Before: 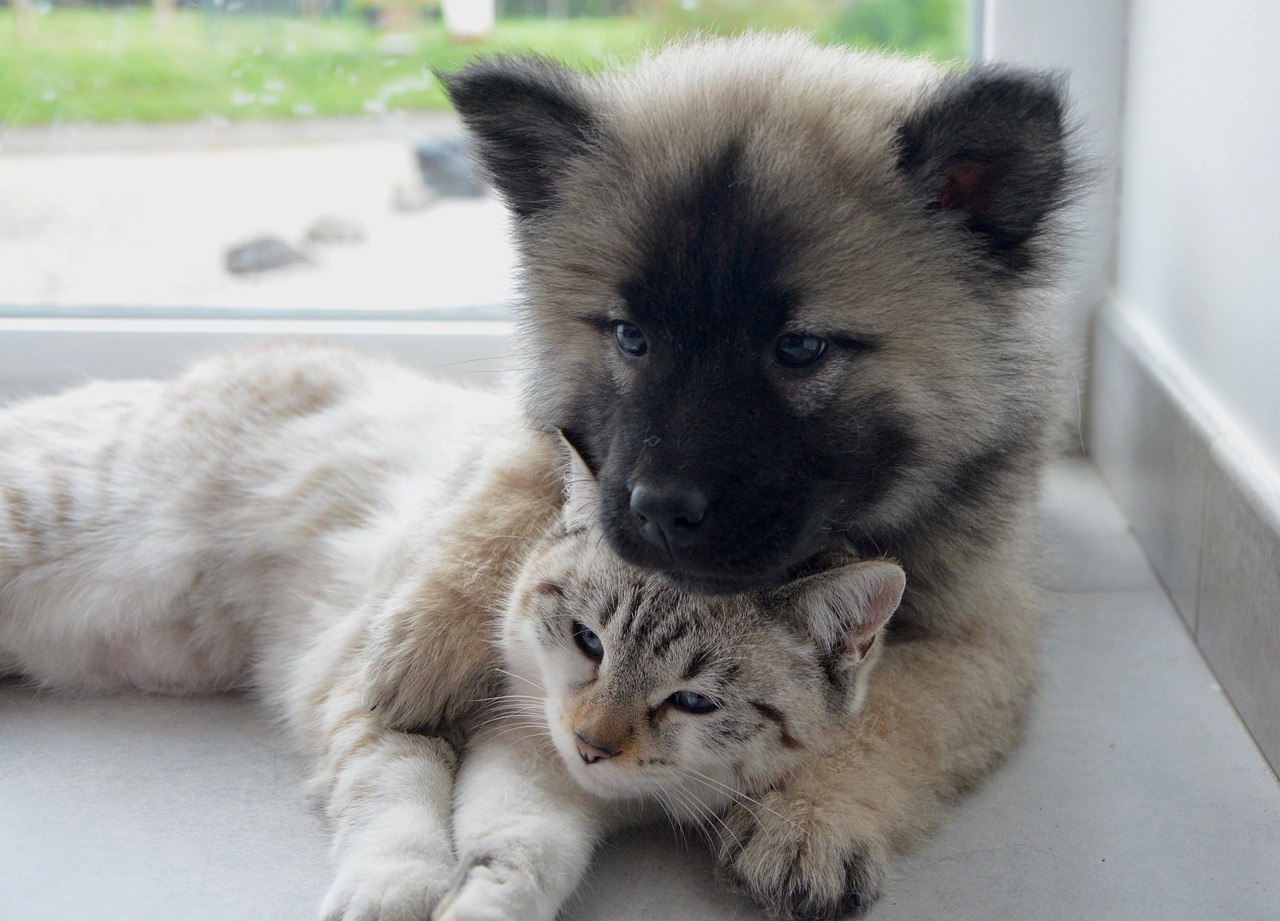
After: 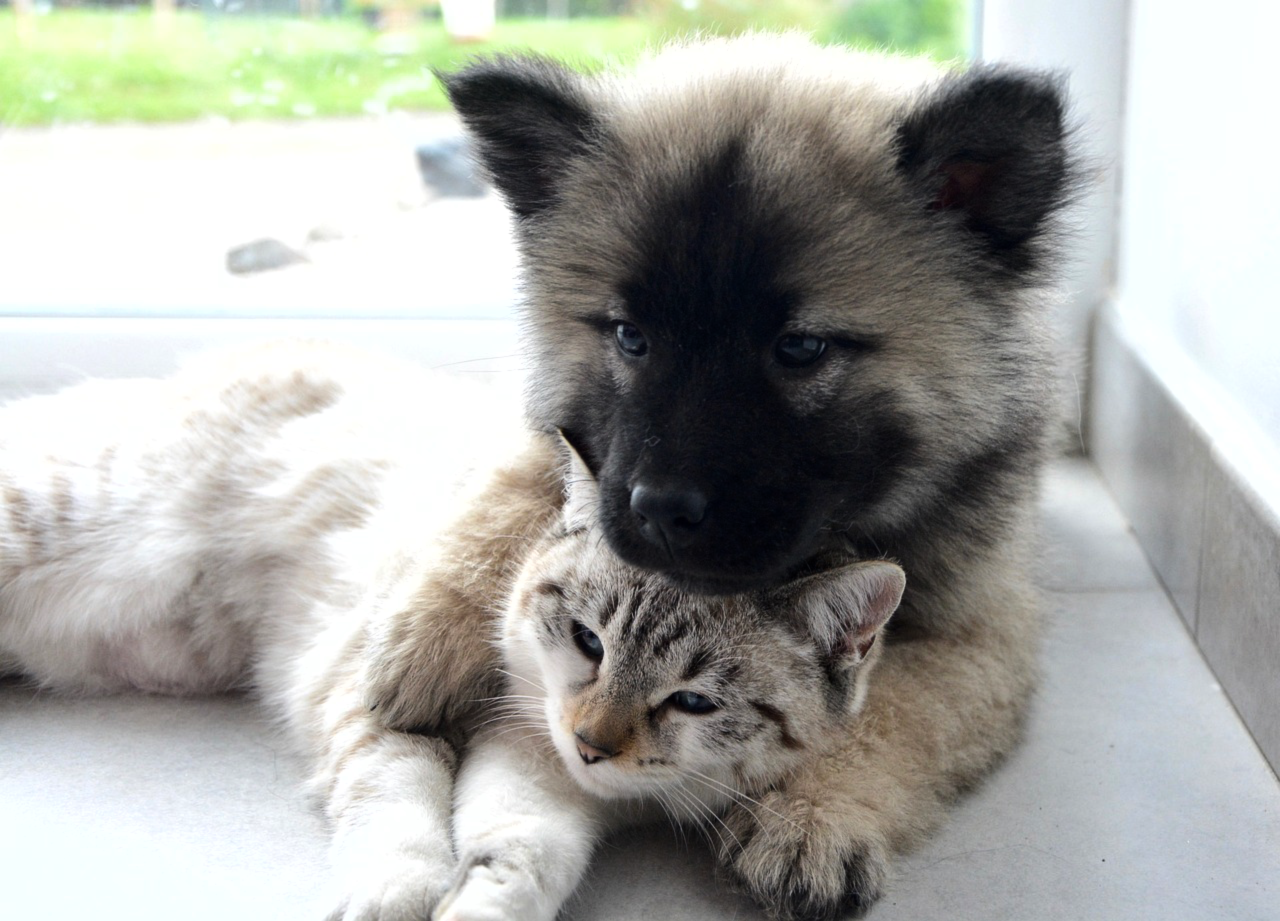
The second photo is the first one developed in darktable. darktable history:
lowpass: radius 0.5, unbound 0
tone equalizer: -8 EV -0.75 EV, -7 EV -0.7 EV, -6 EV -0.6 EV, -5 EV -0.4 EV, -3 EV 0.4 EV, -2 EV 0.6 EV, -1 EV 0.7 EV, +0 EV 0.75 EV, edges refinement/feathering 500, mask exposure compensation -1.57 EV, preserve details no
